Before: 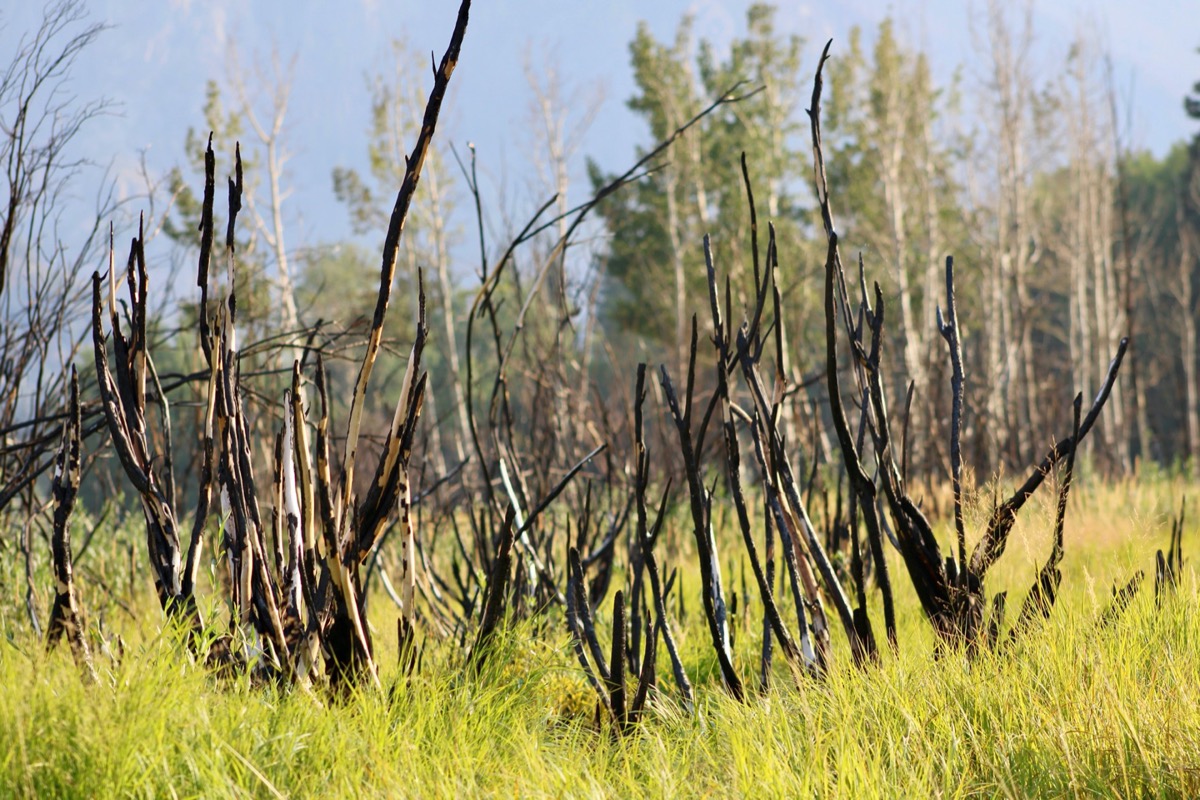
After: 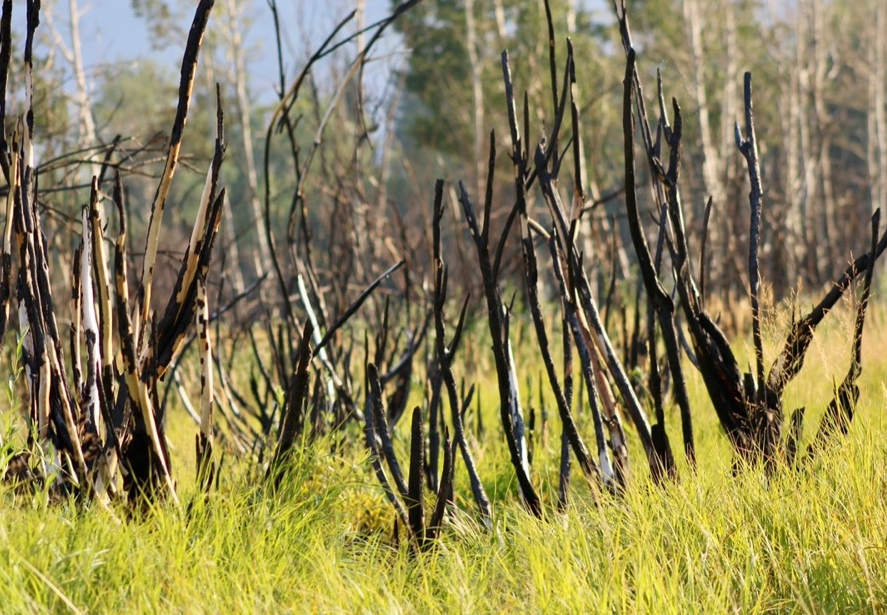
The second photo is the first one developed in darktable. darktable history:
crop: left 16.88%, top 23.018%, right 9.124%
